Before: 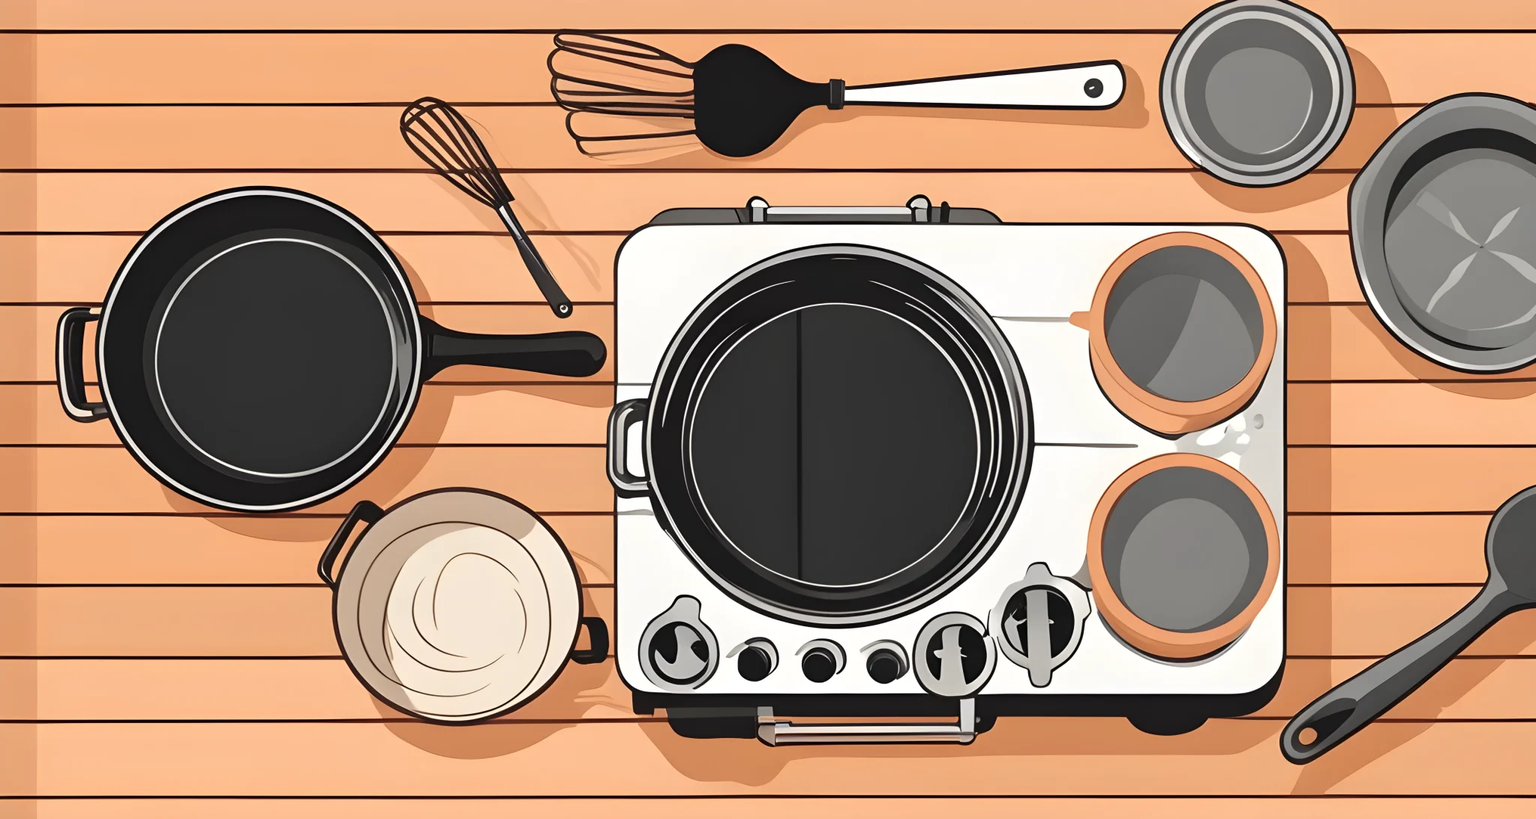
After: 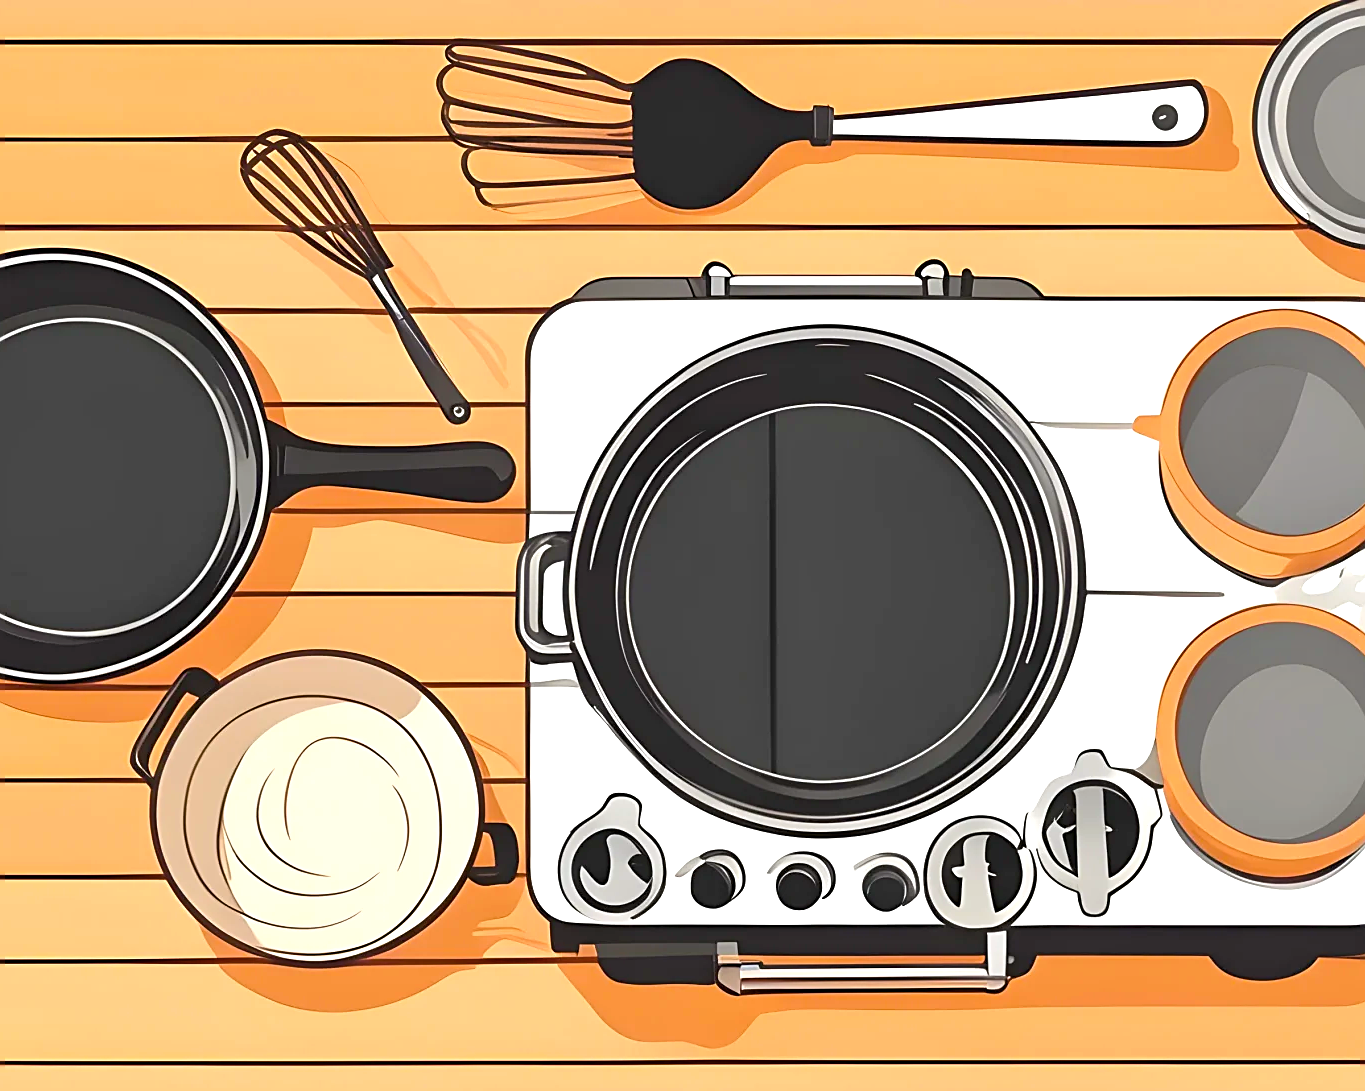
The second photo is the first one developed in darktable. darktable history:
crop and rotate: left 14.345%, right 18.988%
color balance rgb: perceptual saturation grading › global saturation 25.504%, global vibrance 20%
sharpen: on, module defaults
tone equalizer: -8 EV -0.002 EV, -7 EV 0.005 EV, -6 EV -0.03 EV, -5 EV 0.021 EV, -4 EV -0.012 EV, -3 EV 0.038 EV, -2 EV -0.054 EV, -1 EV -0.277 EV, +0 EV -0.61 EV
exposure: black level correction 0, exposure 1.017 EV, compensate exposure bias true, compensate highlight preservation false
